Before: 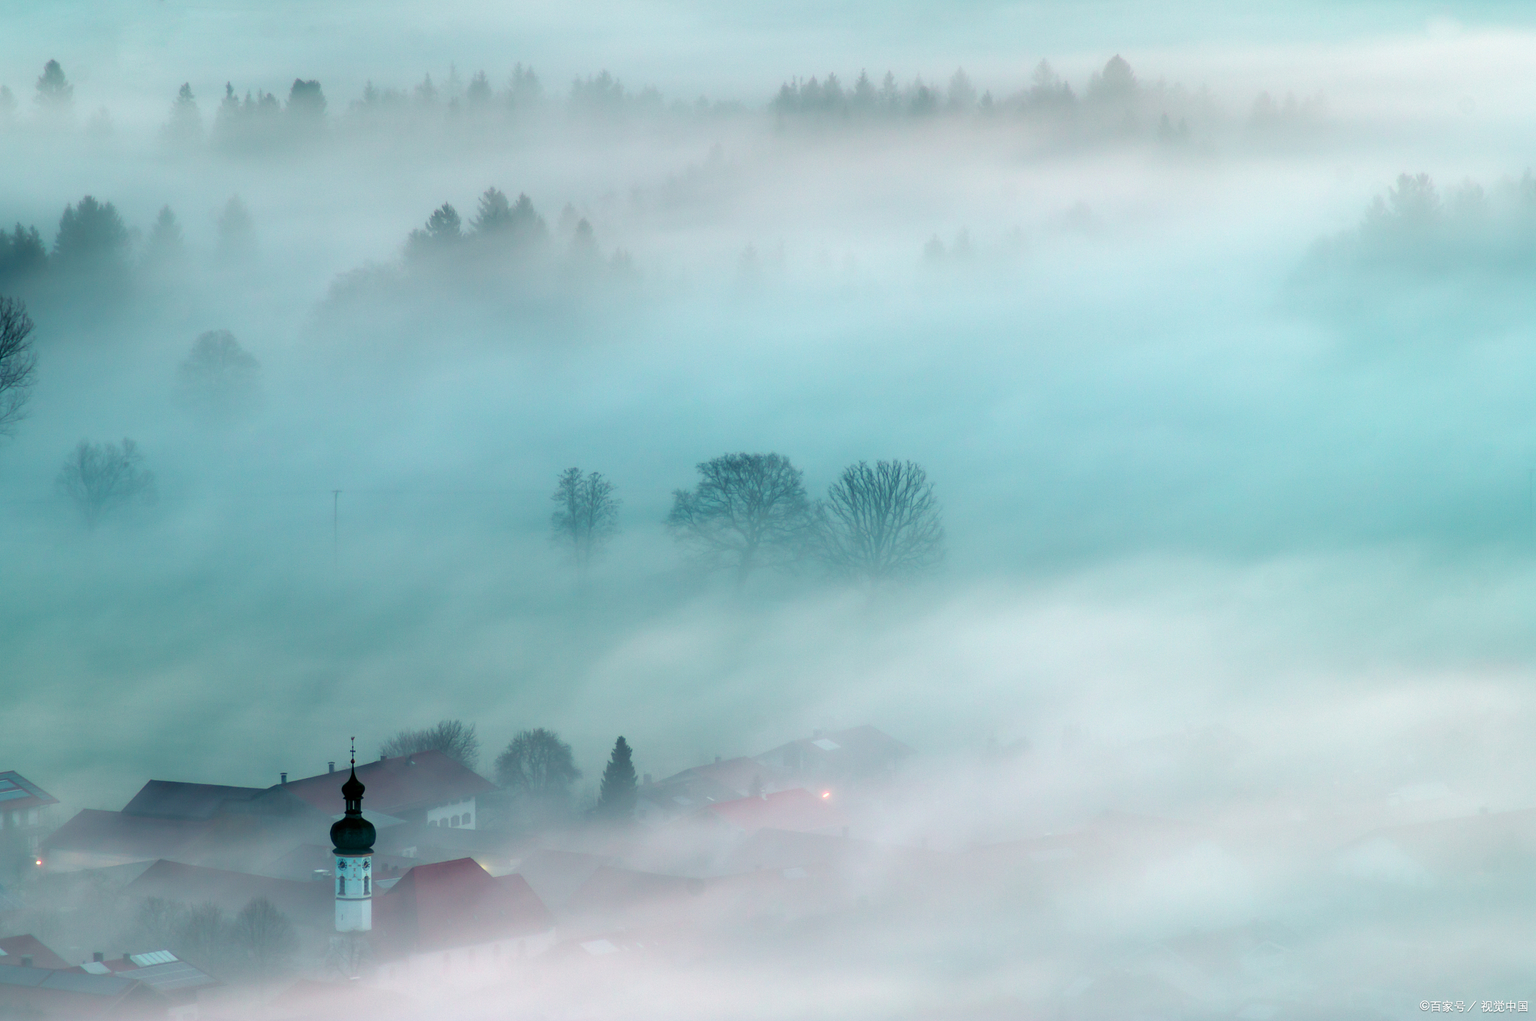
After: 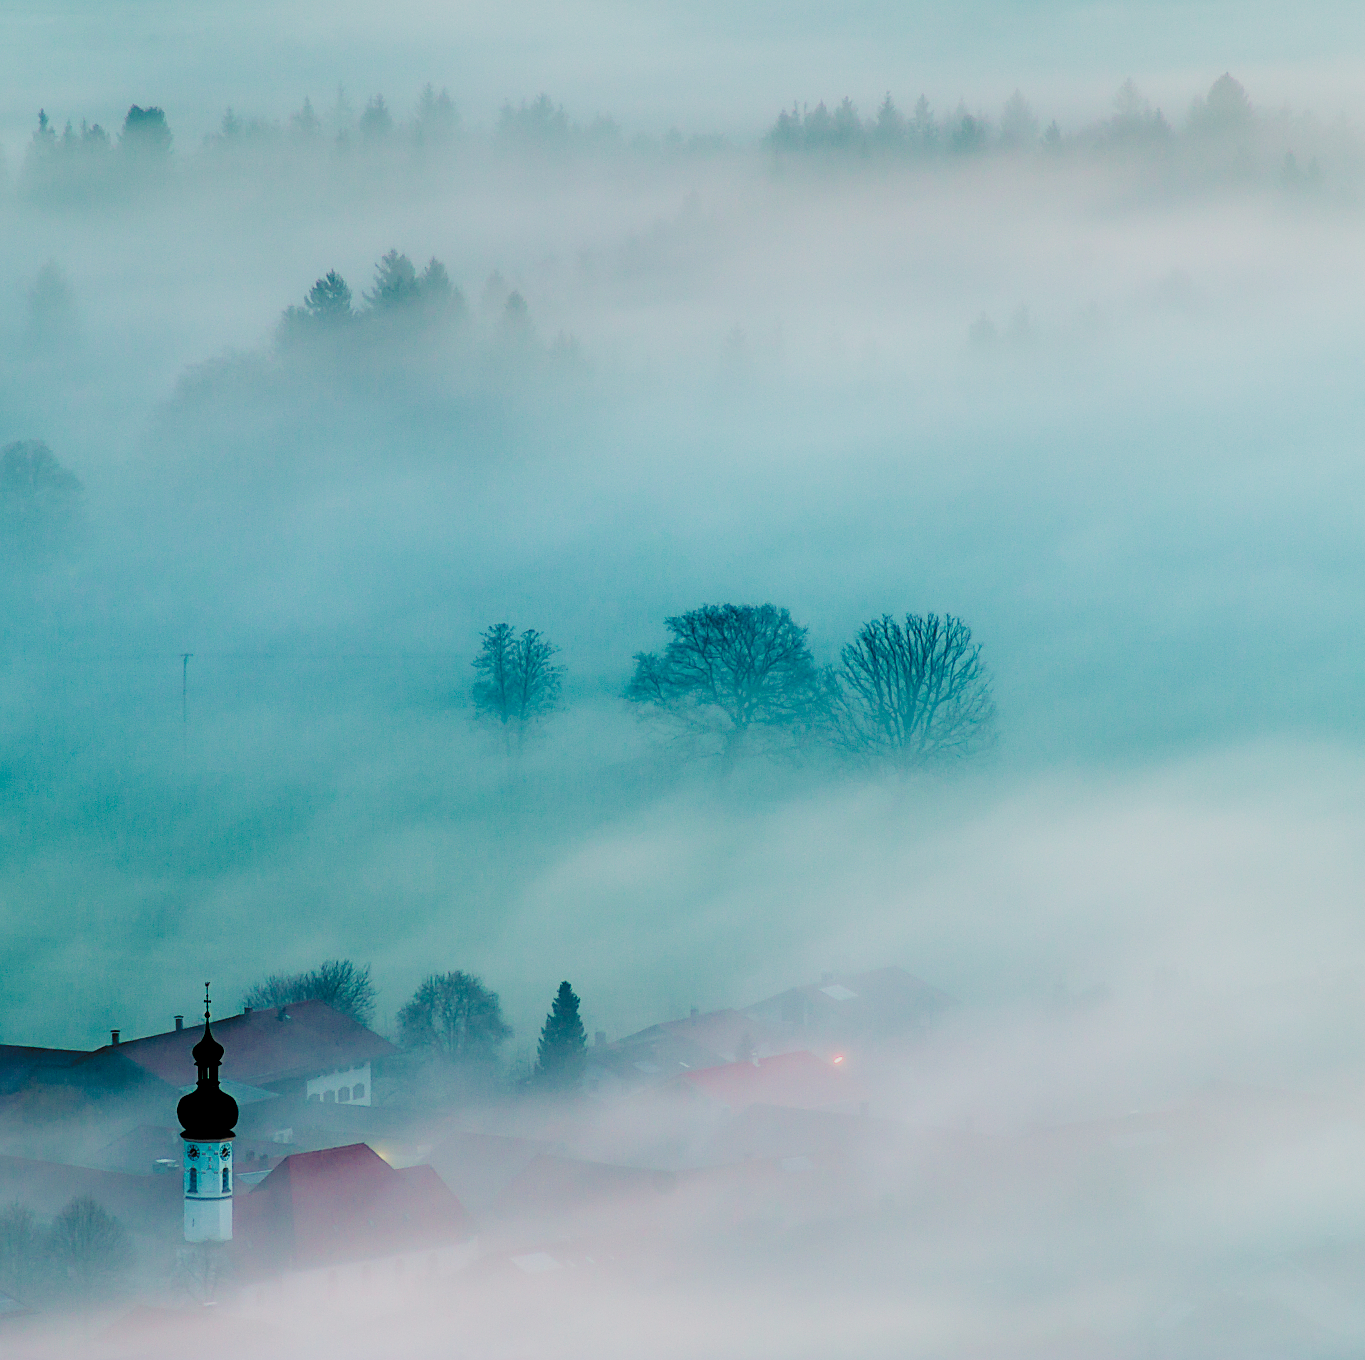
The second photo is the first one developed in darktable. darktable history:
color balance rgb: shadows lift › chroma 2.051%, shadows lift › hue 220.85°, perceptual saturation grading › global saturation 36.902%, perceptual saturation grading › shadows 35.518%, global vibrance 16.003%, saturation formula JzAzBz (2021)
sharpen: on, module defaults
crop and rotate: left 12.855%, right 20.485%
filmic rgb: black relative exposure -3.39 EV, white relative exposure 3.46 EV, hardness 2.36, contrast 1.102, color science v5 (2021), contrast in shadows safe, contrast in highlights safe
